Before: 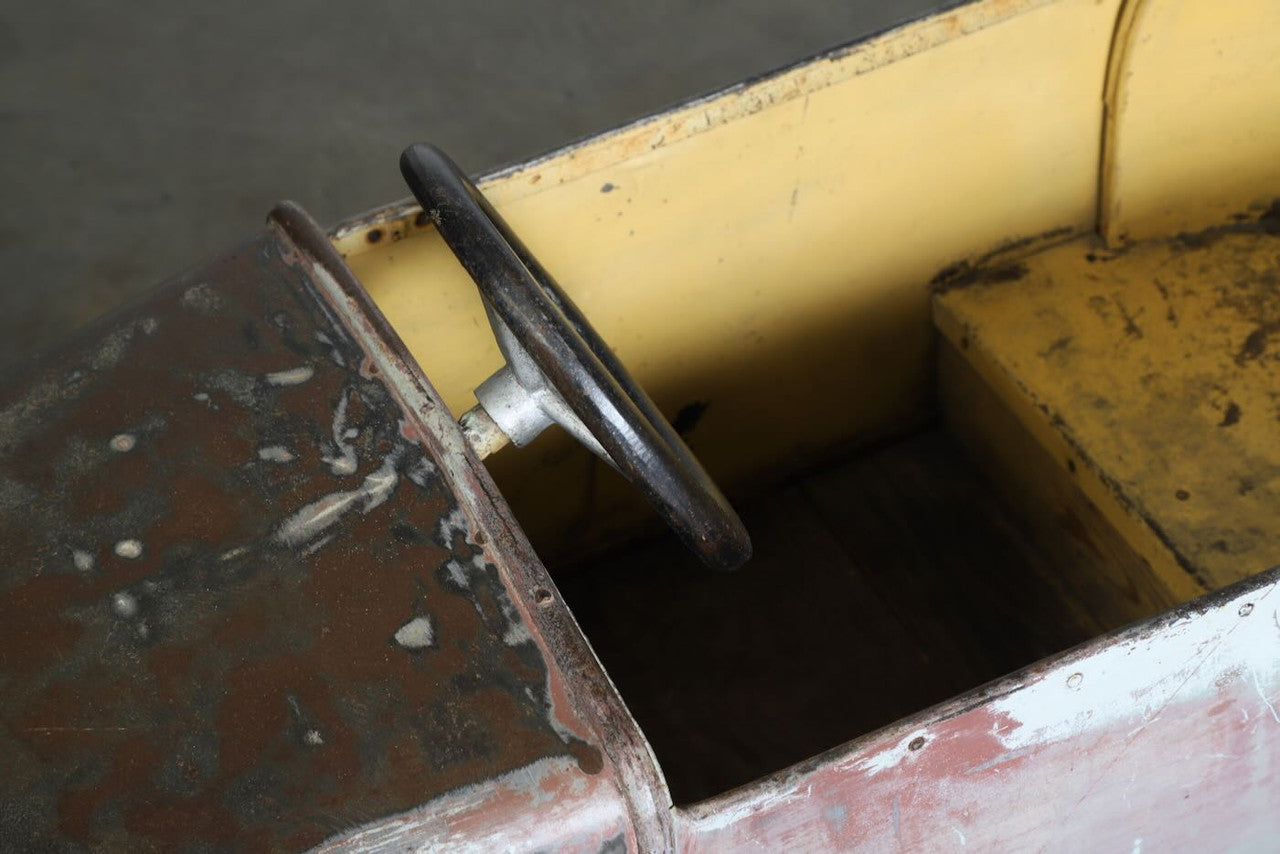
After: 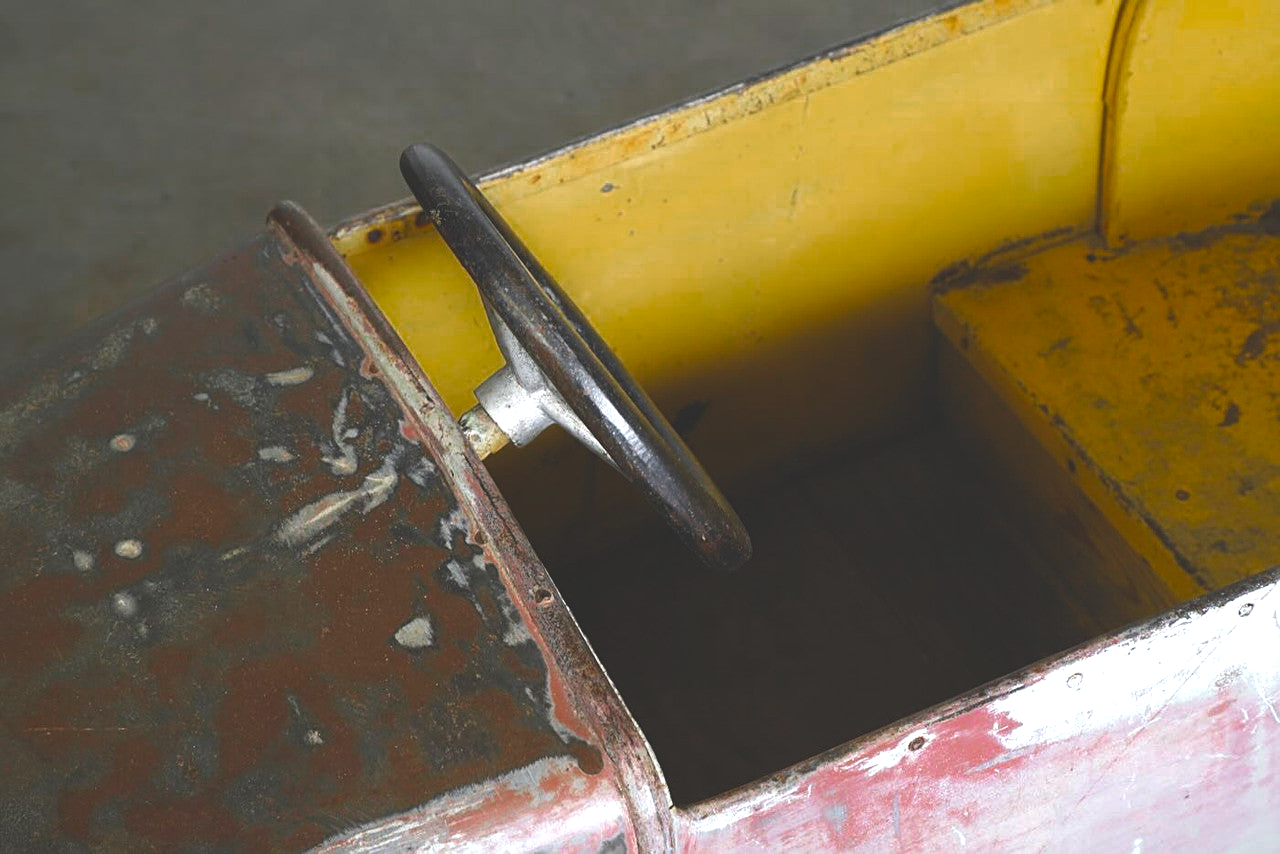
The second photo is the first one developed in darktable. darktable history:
color zones: curves: ch0 [(0, 0.48) (0.209, 0.398) (0.305, 0.332) (0.429, 0.493) (0.571, 0.5) (0.714, 0.5) (0.857, 0.5) (1, 0.48)]; ch1 [(0, 0.633) (0.143, 0.586) (0.286, 0.489) (0.429, 0.448) (0.571, 0.31) (0.714, 0.335) (0.857, 0.492) (1, 0.633)]; ch2 [(0, 0.448) (0.143, 0.498) (0.286, 0.5) (0.429, 0.5) (0.571, 0.5) (0.714, 0.5) (0.857, 0.5) (1, 0.448)]
contrast brightness saturation: contrast 0.035, saturation 0.068
sharpen: on, module defaults
color balance rgb: highlights gain › chroma 0.245%, highlights gain › hue 330.15°, global offset › luminance 1.993%, perceptual saturation grading › global saturation 19.487%, perceptual brilliance grading › global brilliance 11.327%, global vibrance 20%
shadows and highlights: shadows 25.71, highlights -24.64
